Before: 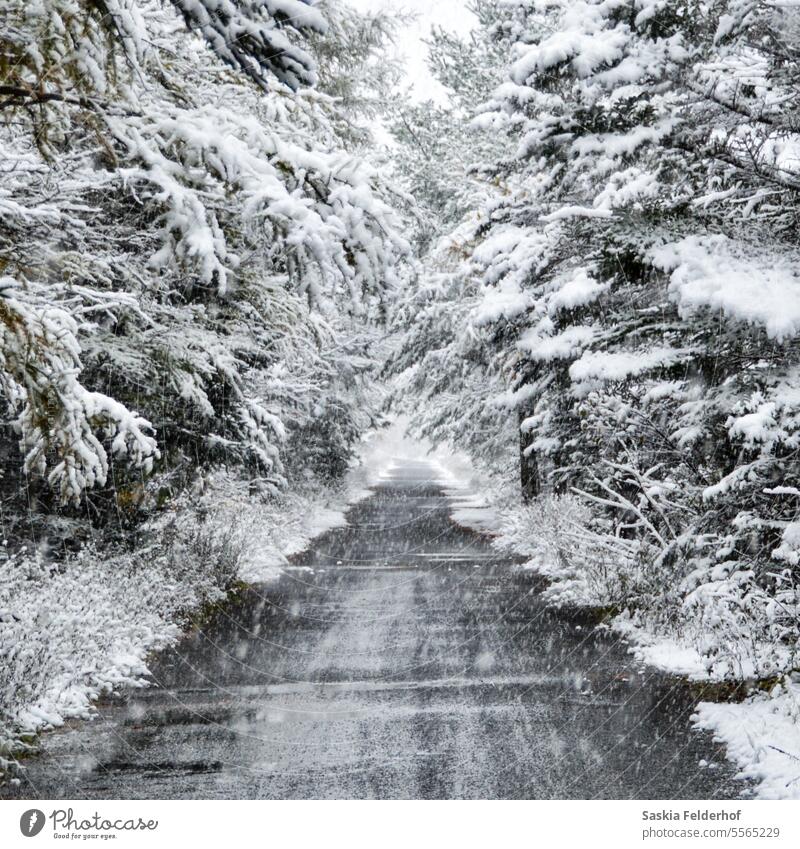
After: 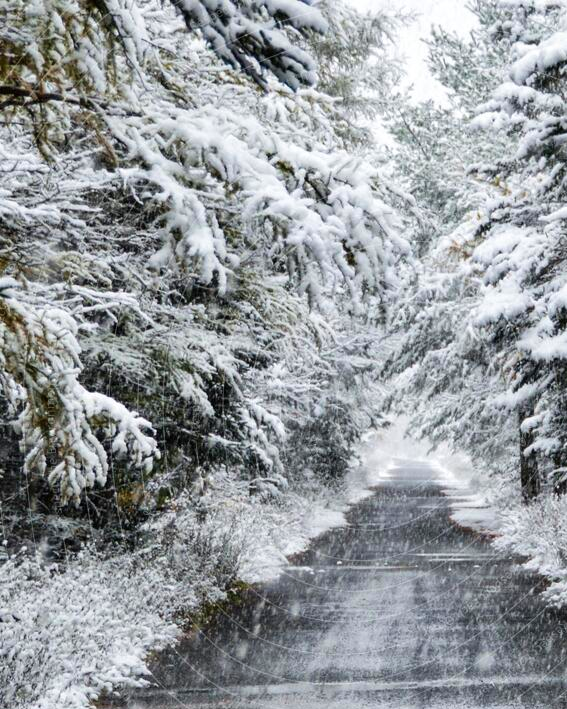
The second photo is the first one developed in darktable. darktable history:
crop: right 29.052%, bottom 16.415%
velvia: strength 27.37%
shadows and highlights: shadows 31.36, highlights 1.87, soften with gaussian
